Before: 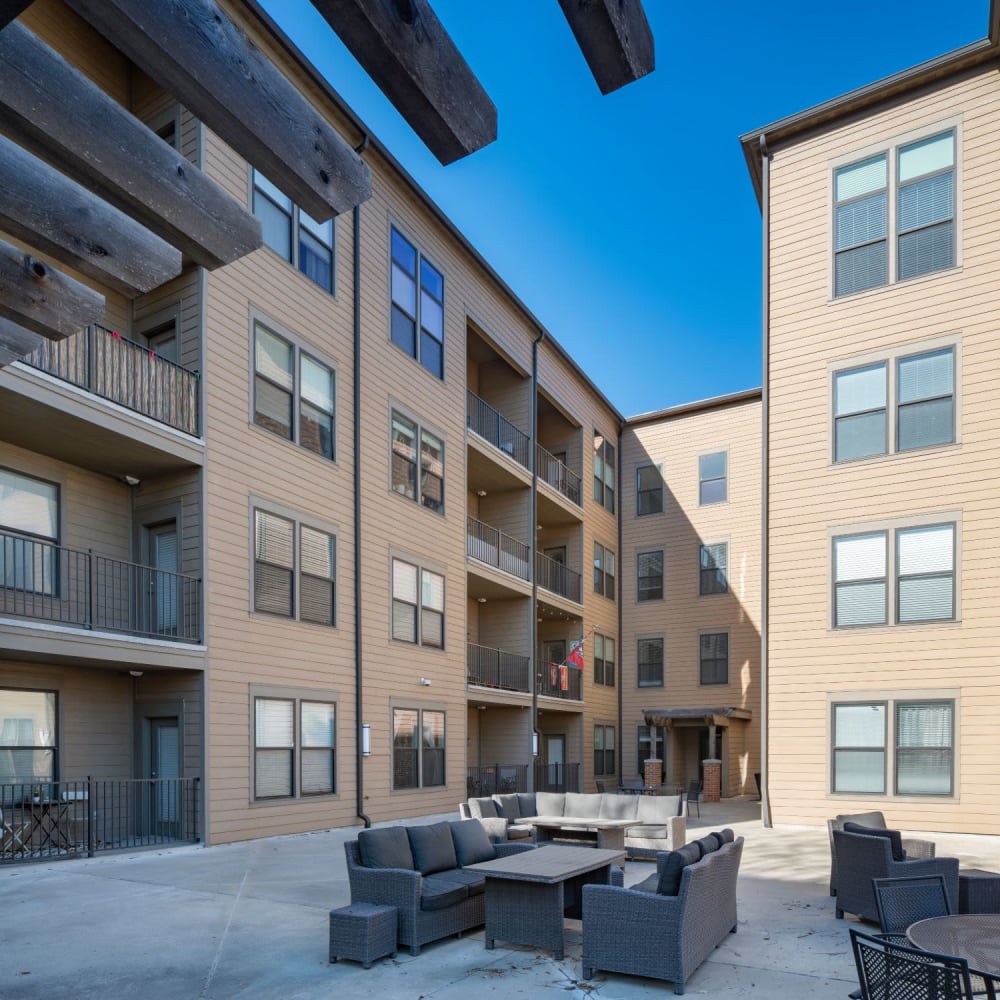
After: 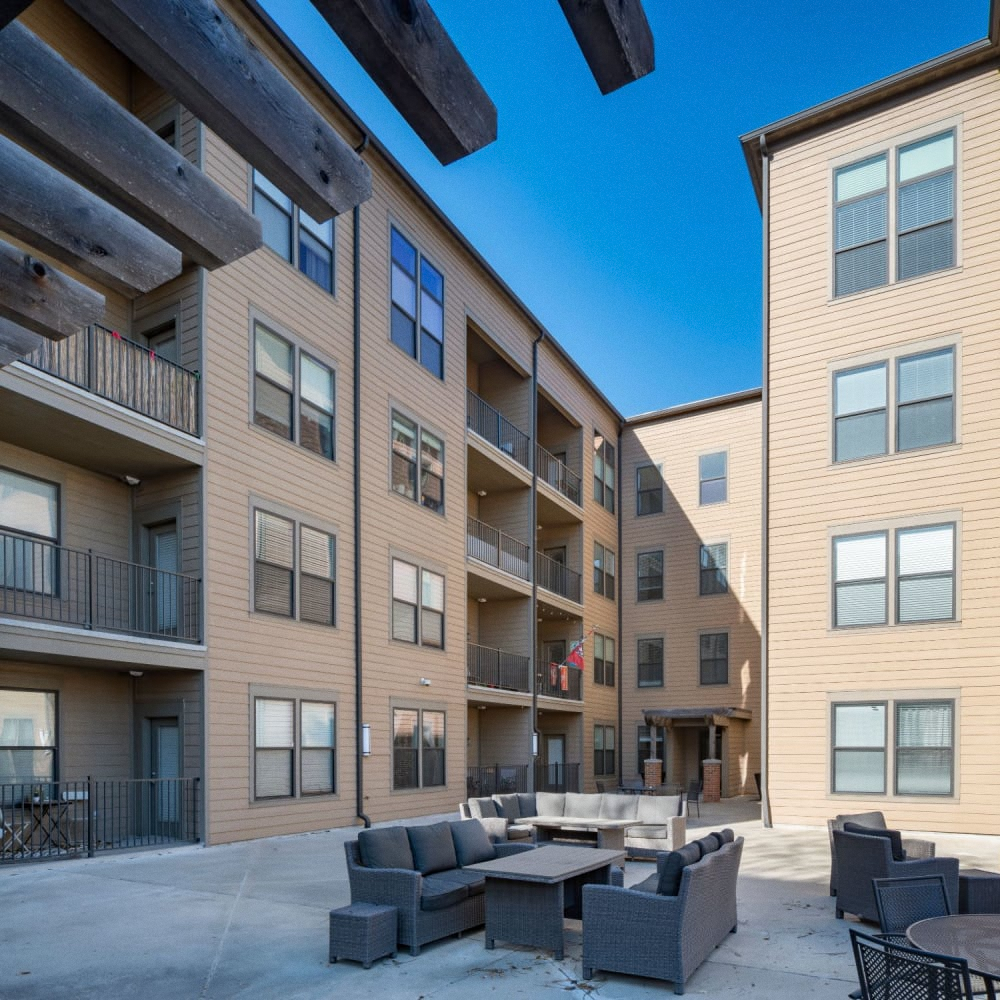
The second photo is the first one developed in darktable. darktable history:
grain: coarseness 0.09 ISO, strength 10%
exposure: black level correction 0.001, compensate highlight preservation false
